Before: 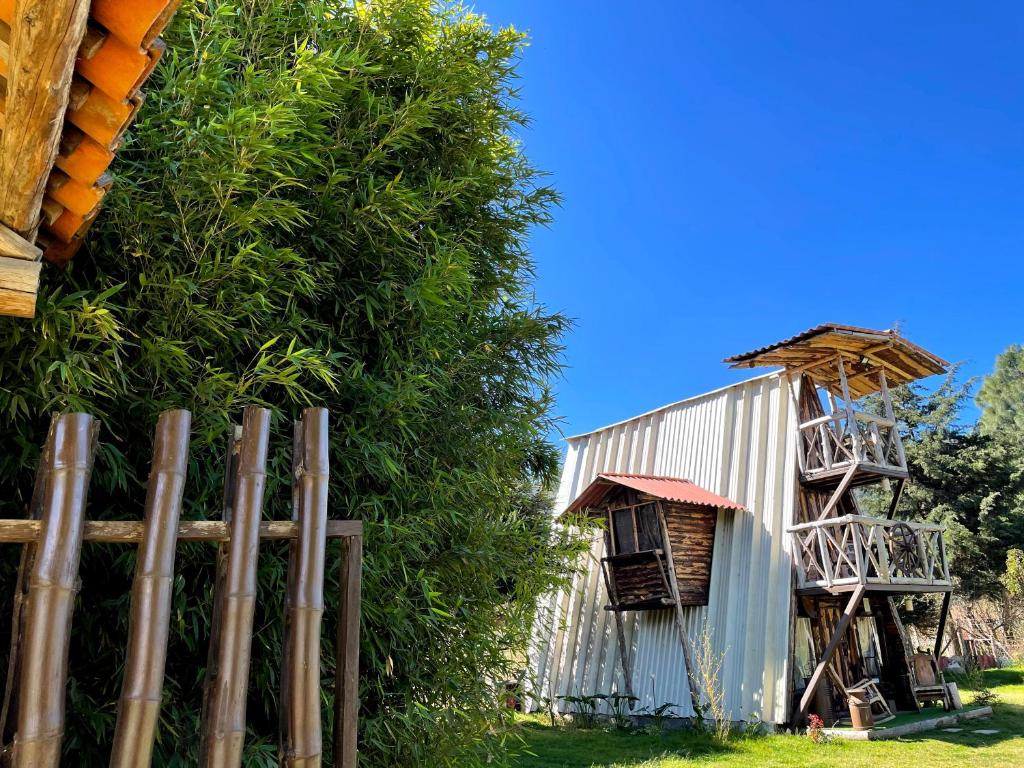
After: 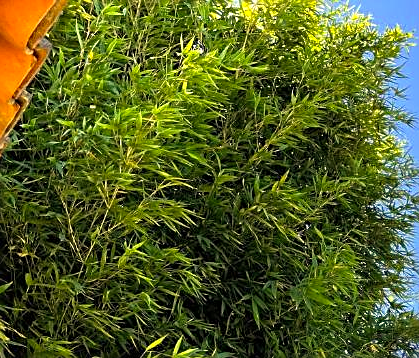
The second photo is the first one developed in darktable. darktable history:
crop and rotate: left 11.216%, top 0.054%, right 47.815%, bottom 53.252%
sharpen: on, module defaults
exposure: exposure 0.432 EV, compensate highlight preservation false
color correction: highlights a* 1.45, highlights b* 17.44
